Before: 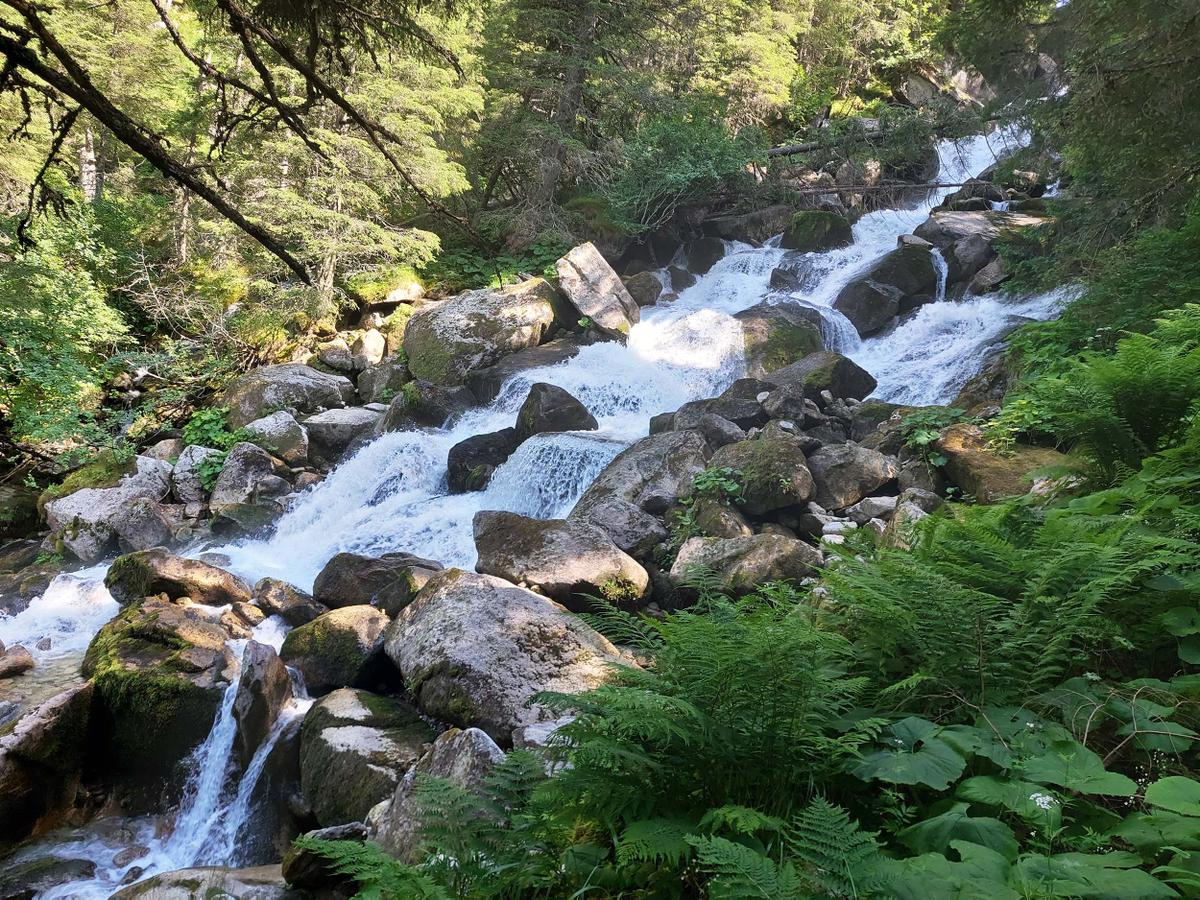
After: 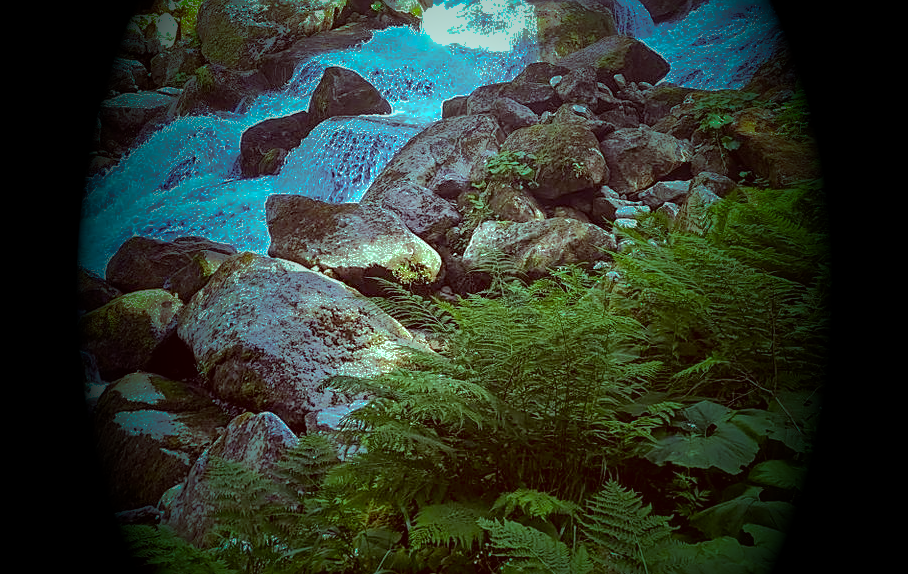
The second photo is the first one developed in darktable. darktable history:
sharpen: on, module defaults
color balance: mode lift, gamma, gain (sRGB), lift [0.997, 0.979, 1.021, 1.011], gamma [1, 1.084, 0.916, 0.998], gain [1, 0.87, 1.13, 1.101], contrast 4.55%, contrast fulcrum 38.24%, output saturation 104.09%
local contrast: on, module defaults
crop and rotate: left 17.299%, top 35.115%, right 7.015%, bottom 1.024%
vignetting: fall-off start 15.9%, fall-off radius 100%, brightness -1, saturation 0.5, width/height ratio 0.719
shadows and highlights: shadows 38.43, highlights -74.54
color correction: highlights a* -7.23, highlights b* -0.161, shadows a* 20.08, shadows b* 11.73
fill light: on, module defaults
